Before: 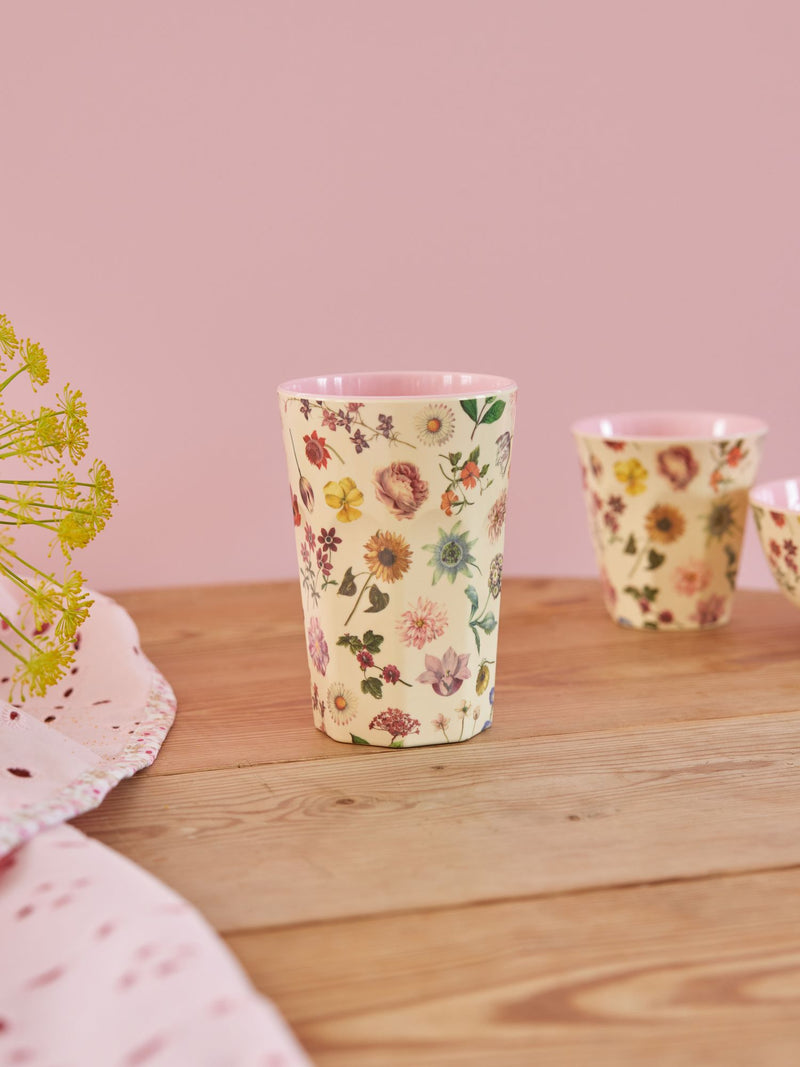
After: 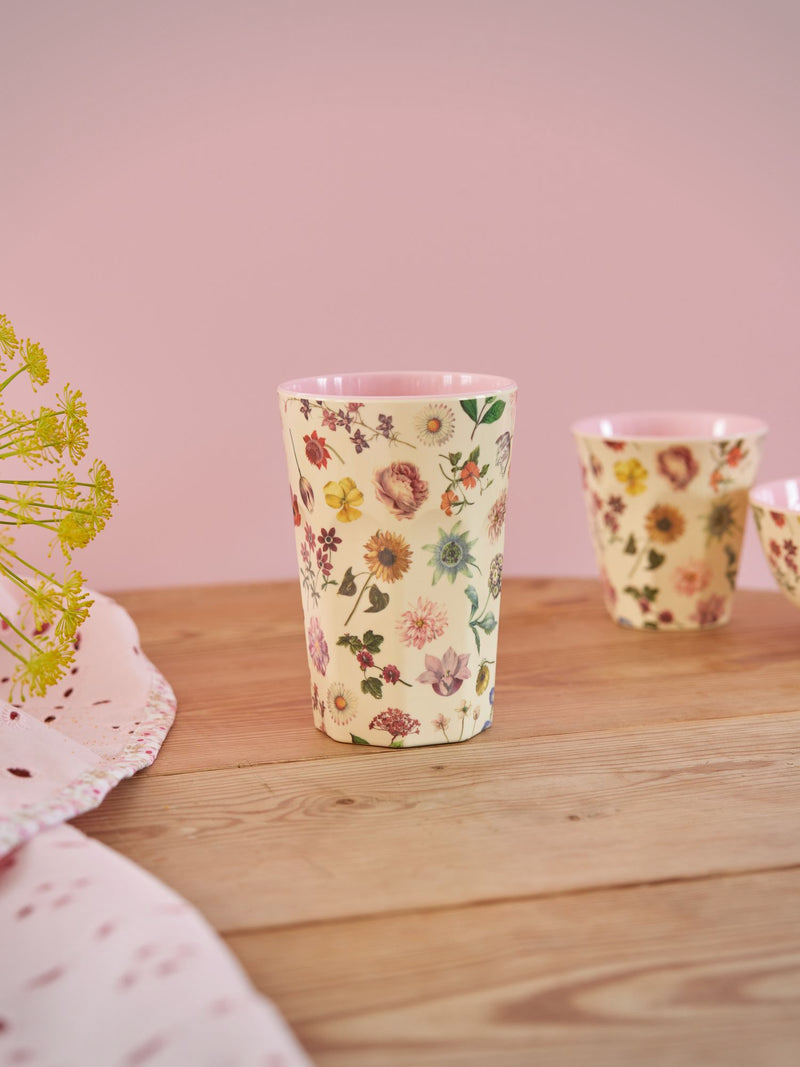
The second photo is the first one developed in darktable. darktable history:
vignetting: fall-off start 89.5%, fall-off radius 43.43%, brightness -0.192, saturation -0.288, center (-0.031, -0.047), width/height ratio 1.169
